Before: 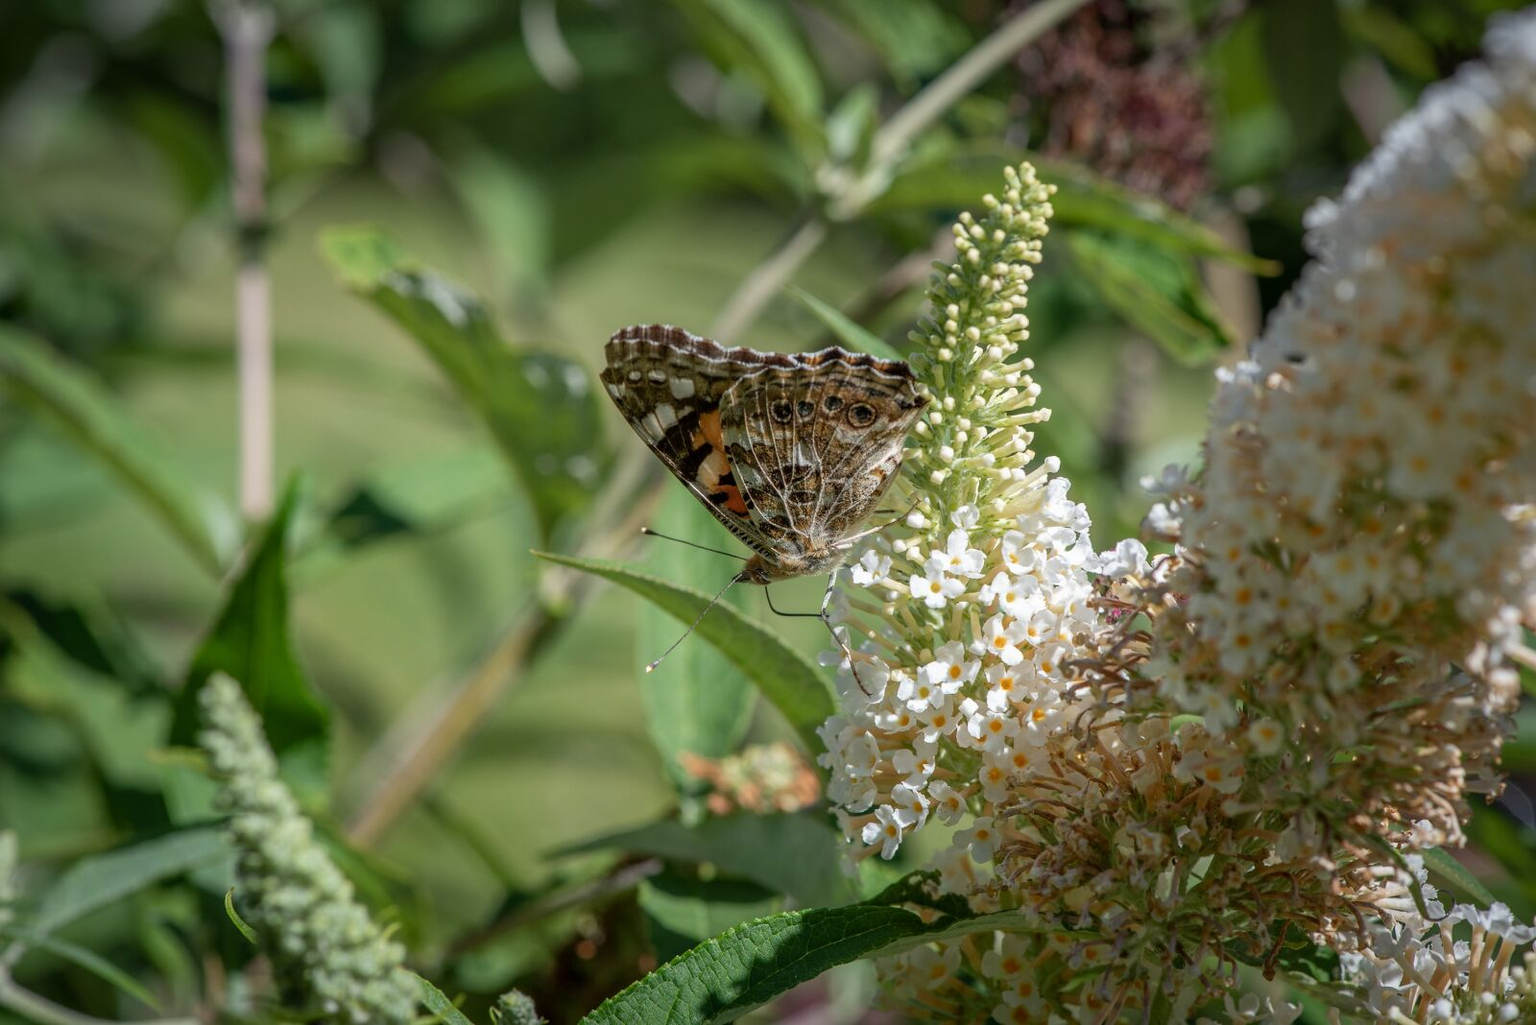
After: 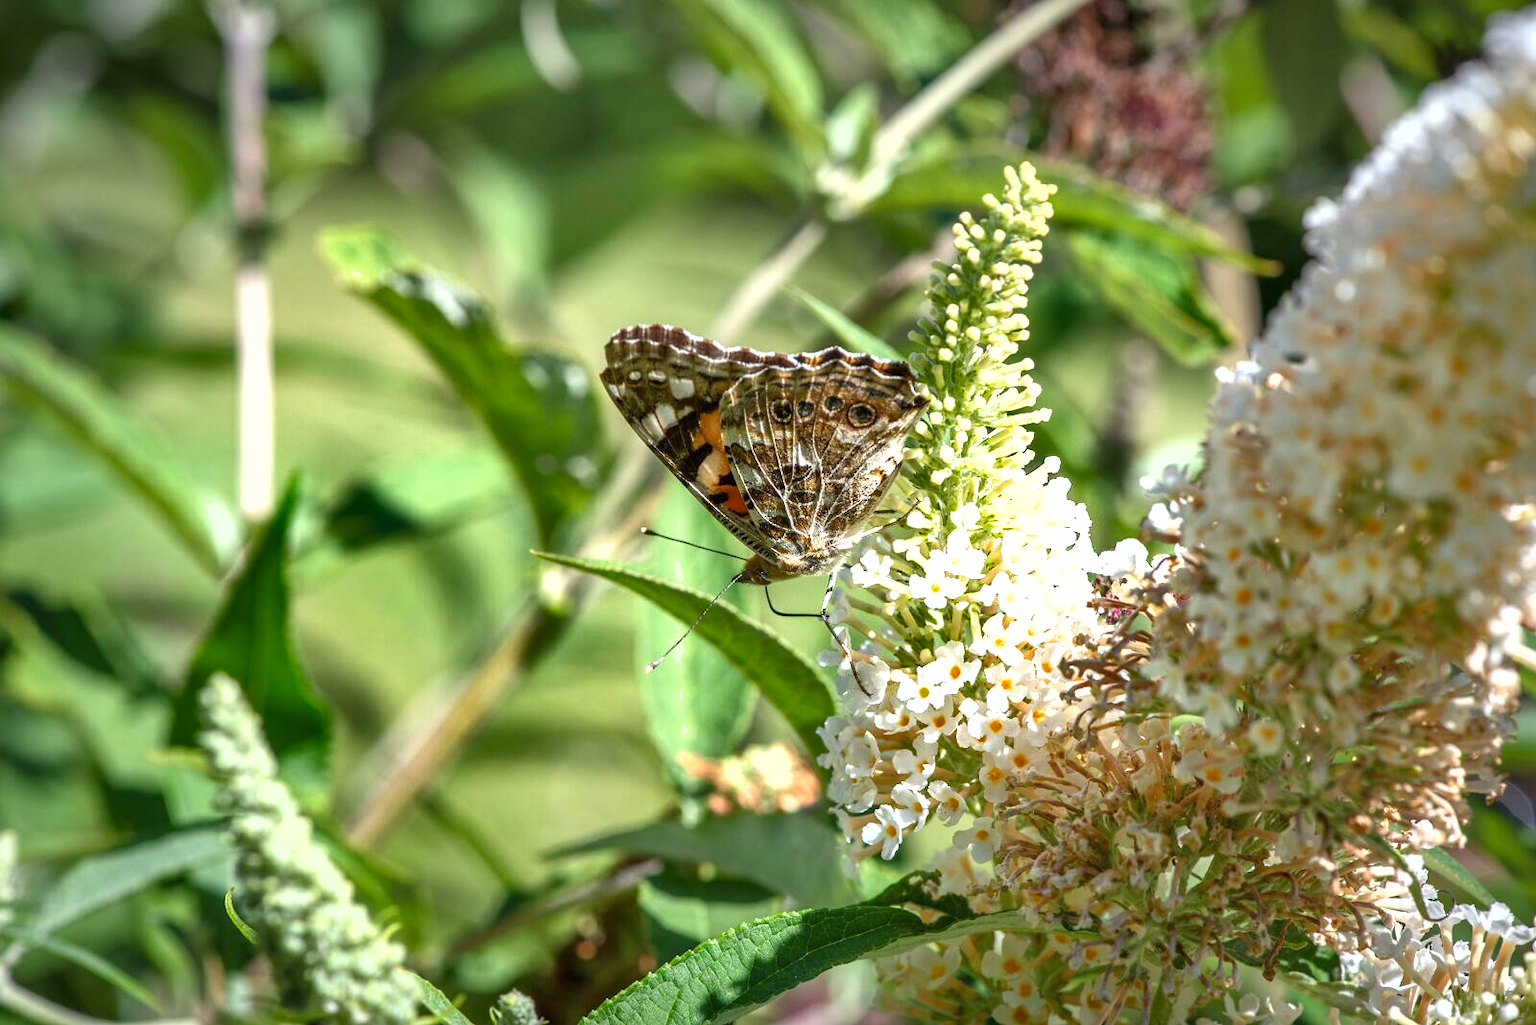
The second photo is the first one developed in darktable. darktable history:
exposure: black level correction 0, exposure 1.37 EV, compensate highlight preservation false
shadows and highlights: white point adjustment -3.5, highlights -63.85, soften with gaussian
base curve: curves: ch0 [(0, 0) (0.283, 0.295) (1, 1)], preserve colors none
